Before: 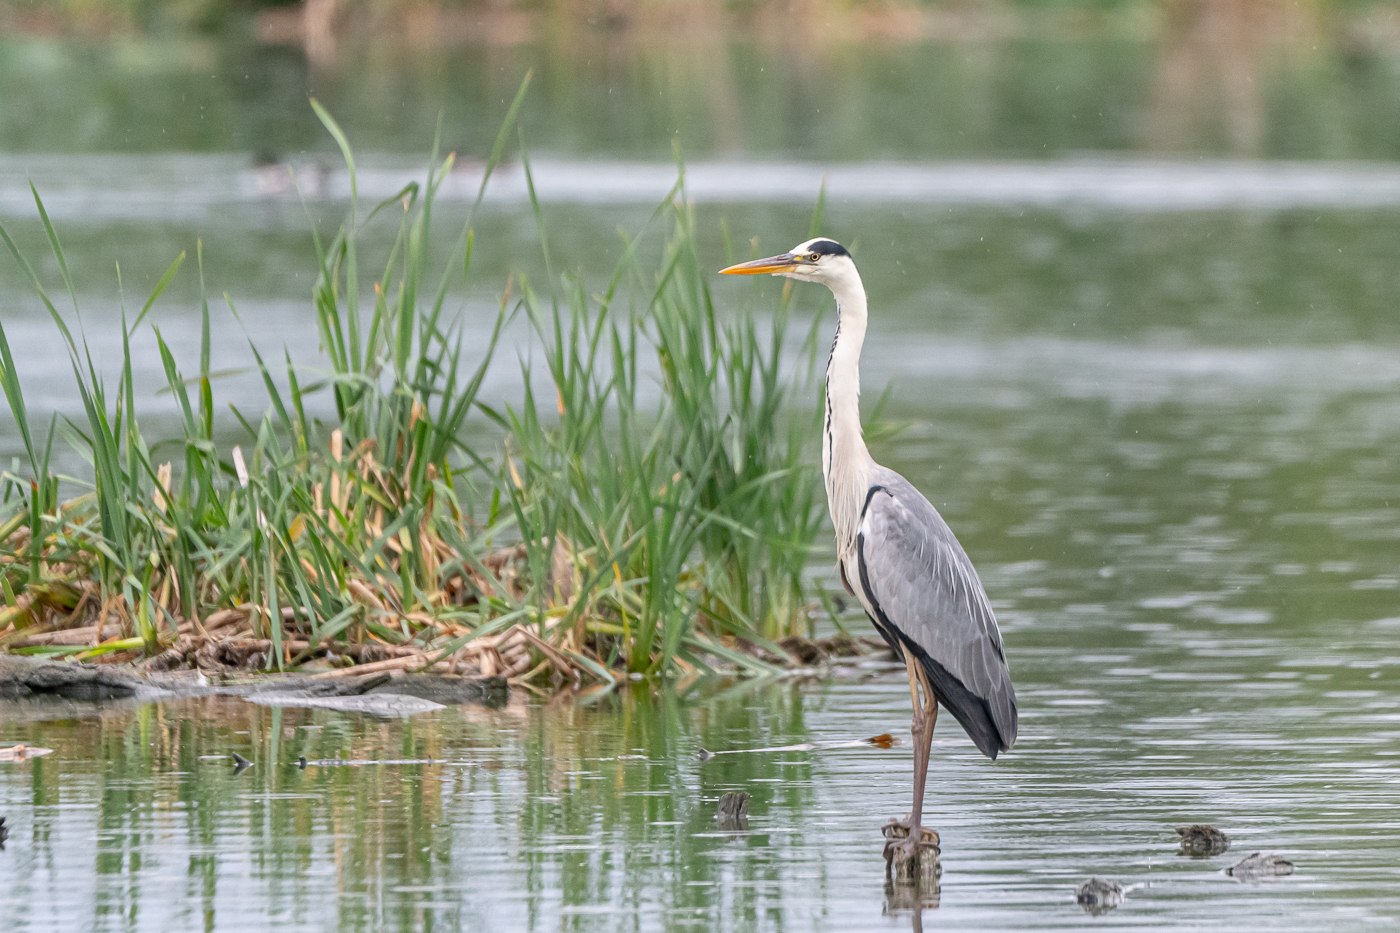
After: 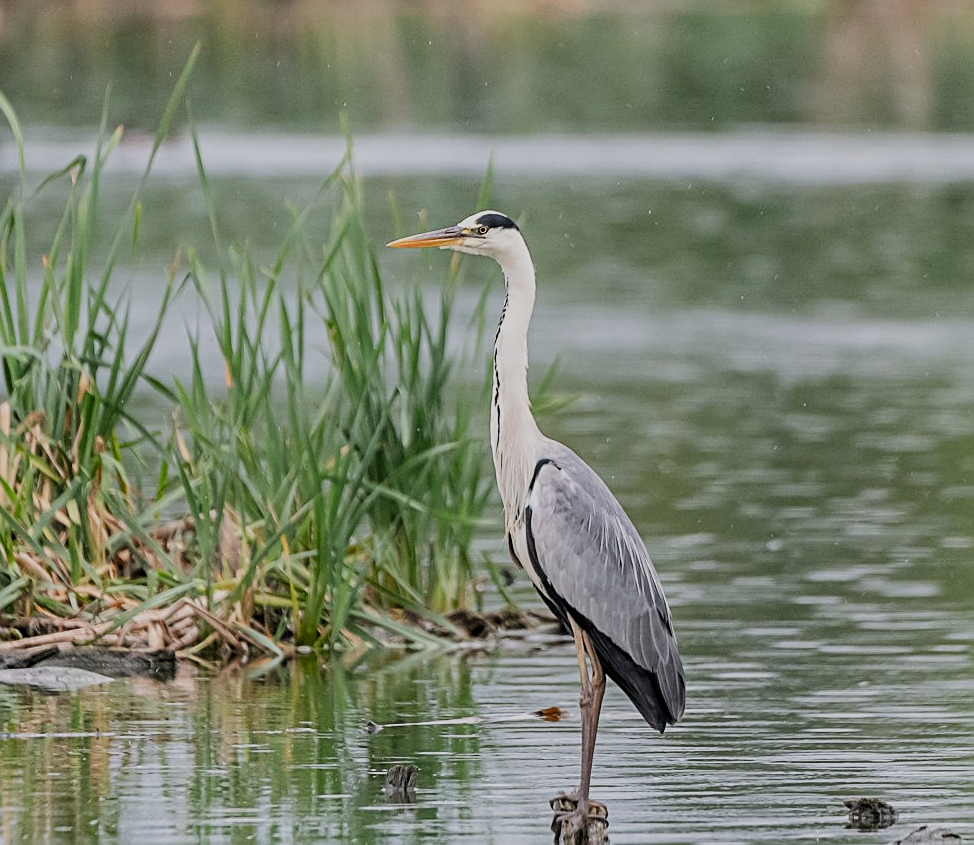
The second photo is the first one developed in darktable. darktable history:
filmic rgb: black relative exposure -5 EV, white relative exposure 3.99 EV, hardness 2.89, contrast 1.202, color science v5 (2021), contrast in shadows safe, contrast in highlights safe
sharpen: on, module defaults
contrast brightness saturation: brightness -0.091
crop and rotate: left 23.774%, top 3.094%, right 6.637%, bottom 6.266%
